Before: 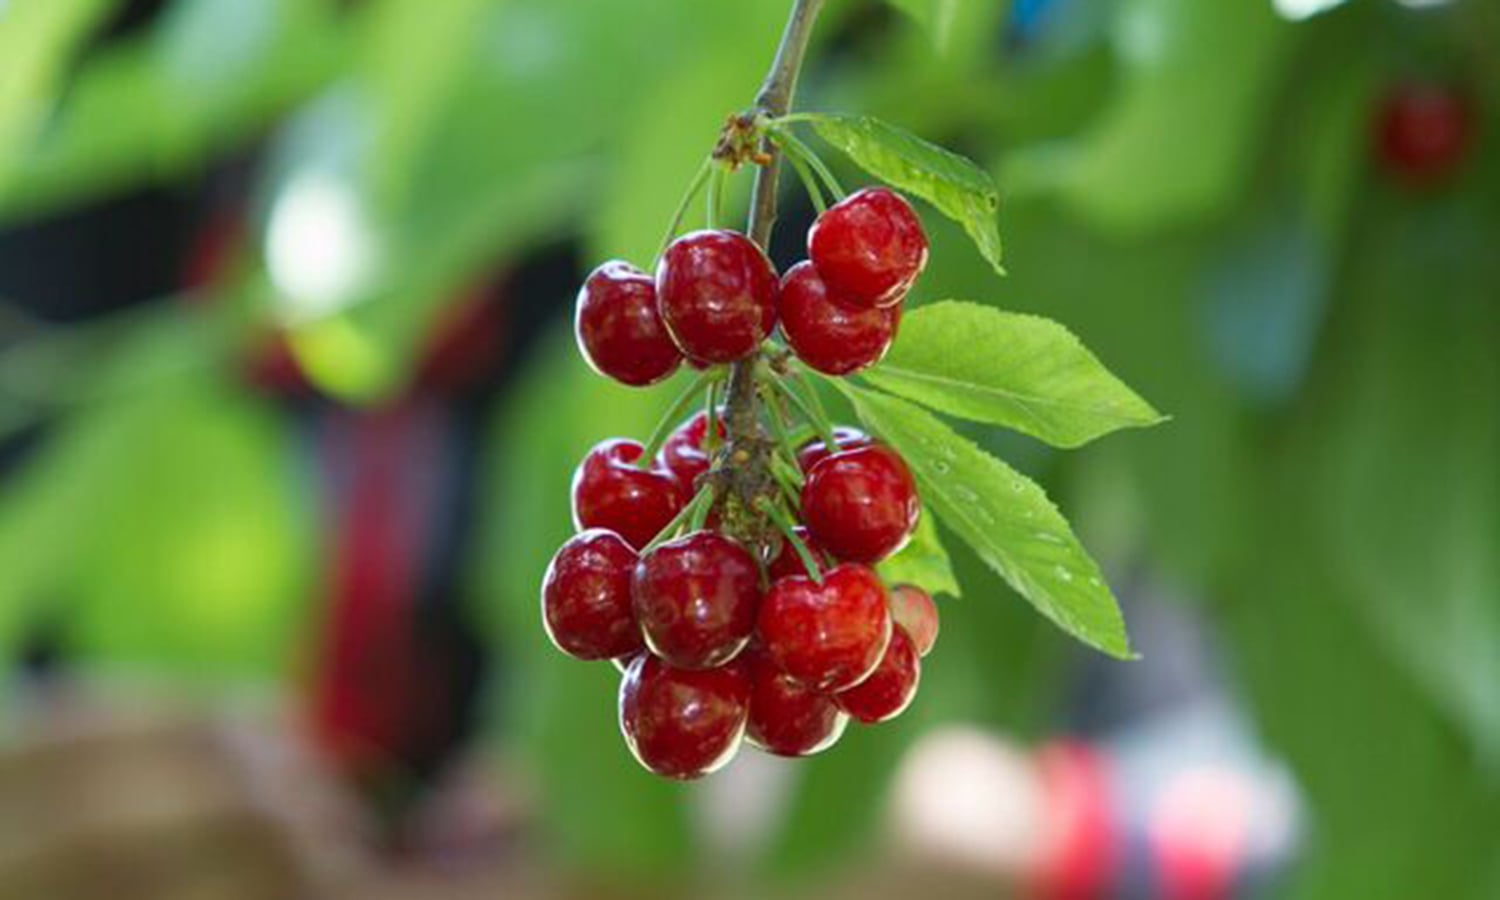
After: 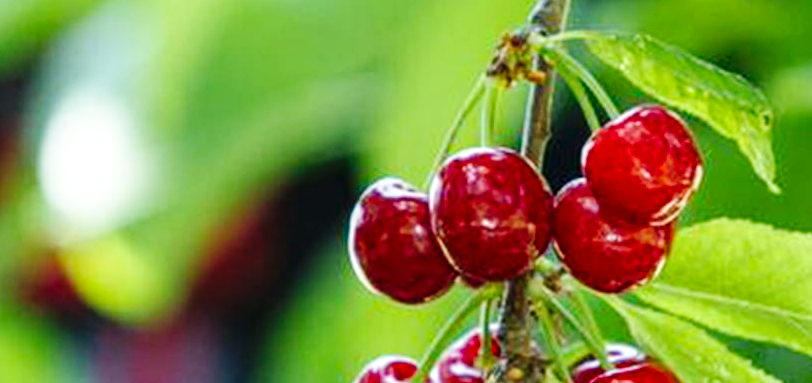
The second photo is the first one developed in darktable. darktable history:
crop: left 15.086%, top 9.172%, right 30.752%, bottom 48.199%
local contrast: detail 130%
base curve: curves: ch0 [(0, 0) (0.036, 0.025) (0.121, 0.166) (0.206, 0.329) (0.605, 0.79) (1, 1)], preserve colors none
